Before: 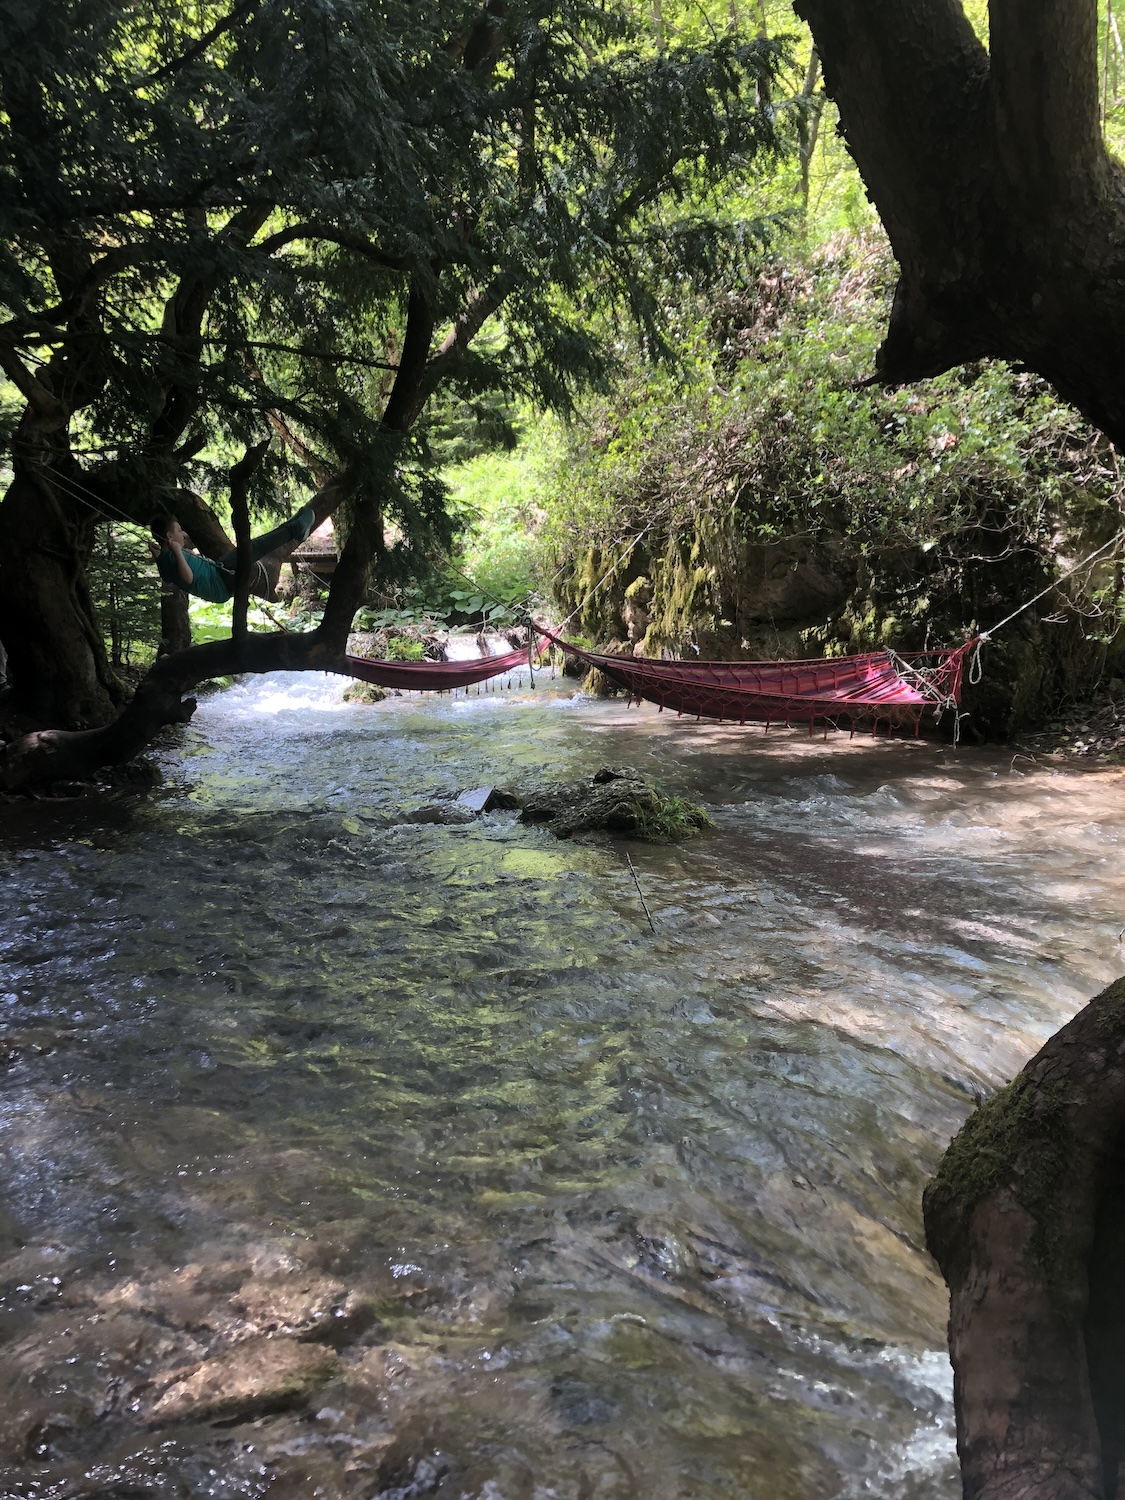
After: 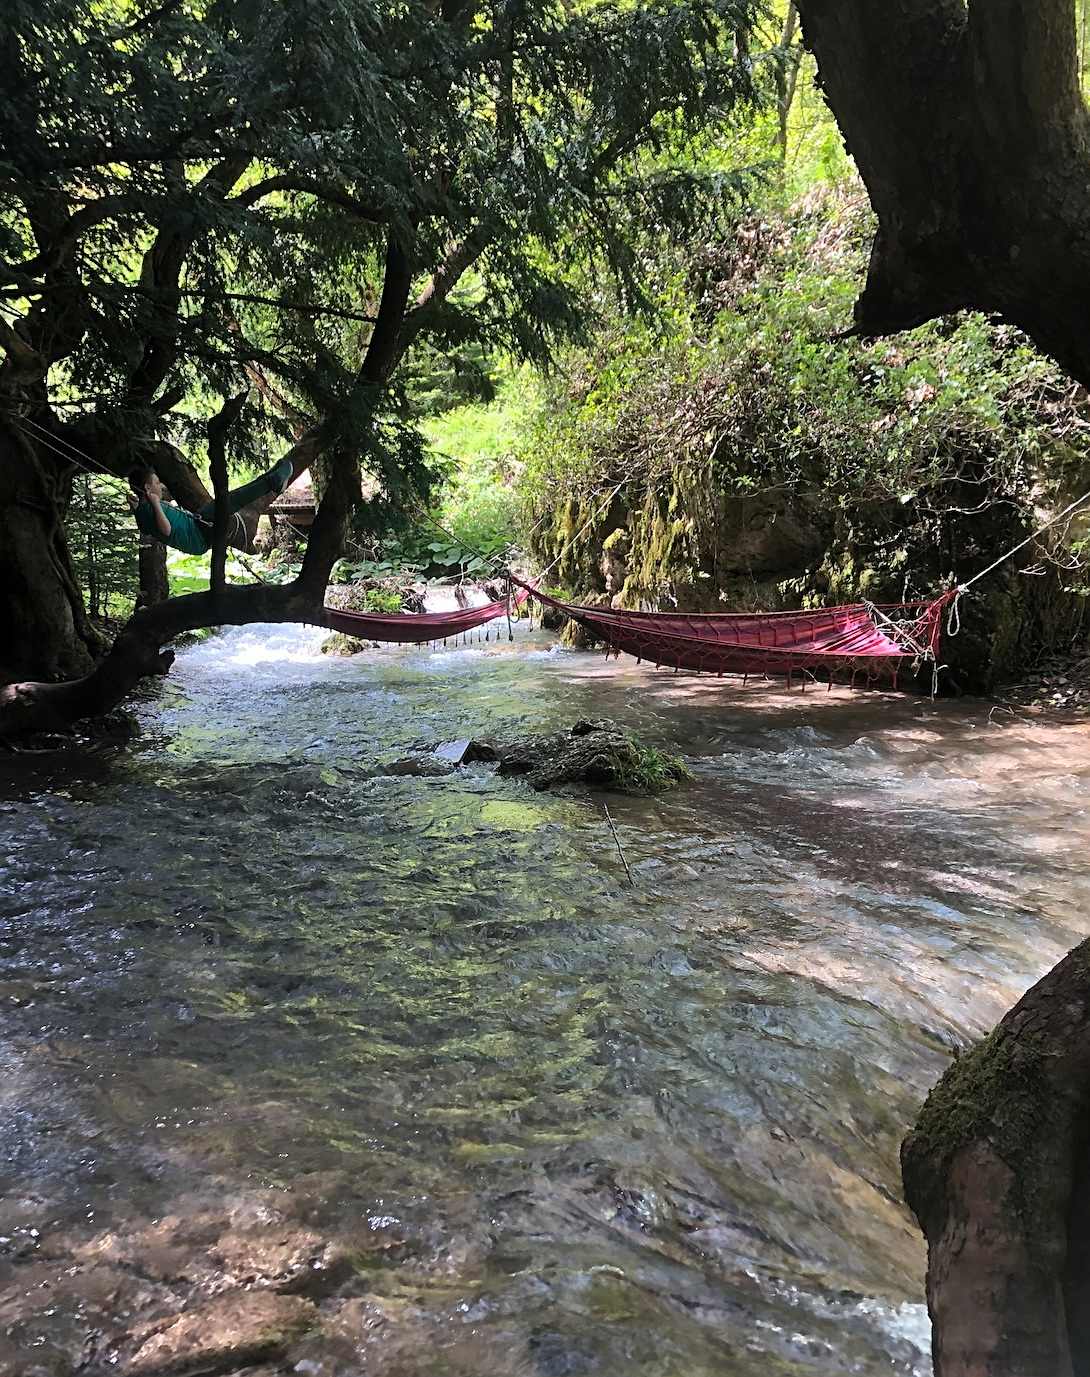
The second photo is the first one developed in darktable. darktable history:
crop: left 1.964%, top 3.251%, right 1.122%, bottom 4.933%
shadows and highlights: radius 118.69, shadows 42.21, highlights -61.56, soften with gaussian
sharpen: on, module defaults
